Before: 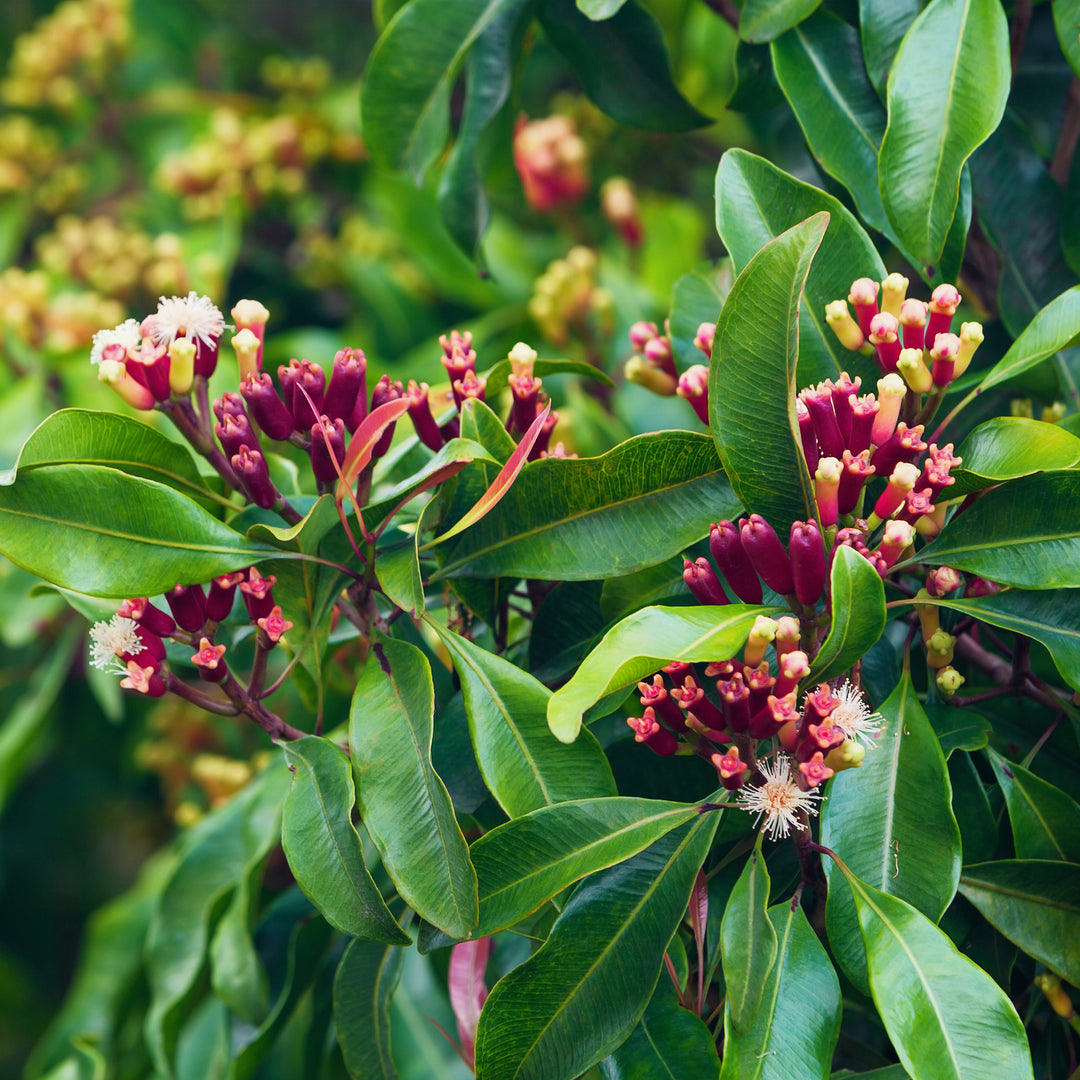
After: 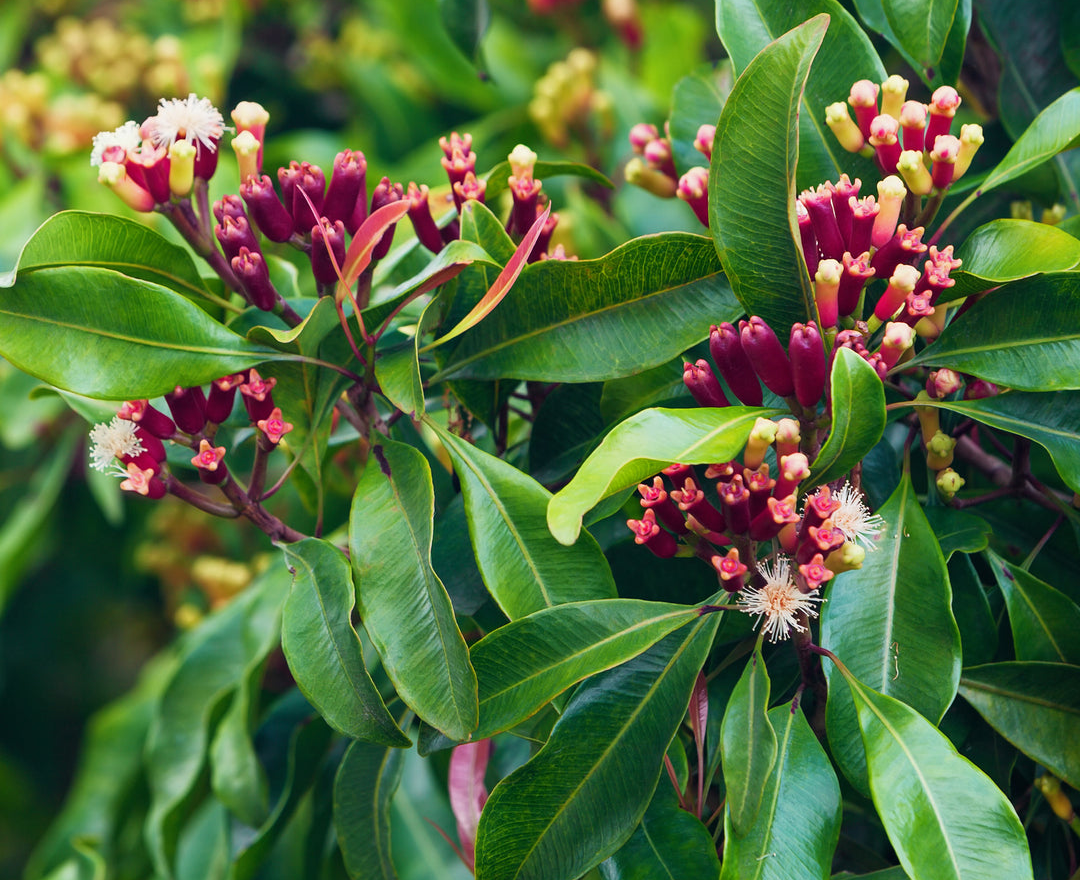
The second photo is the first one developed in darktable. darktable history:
crop and rotate: top 18.507%
